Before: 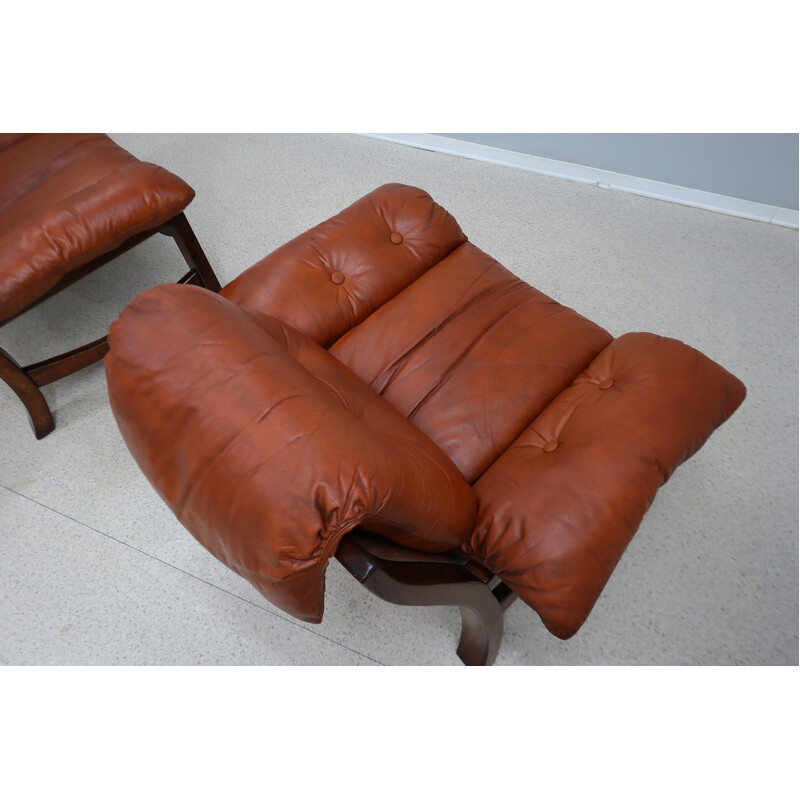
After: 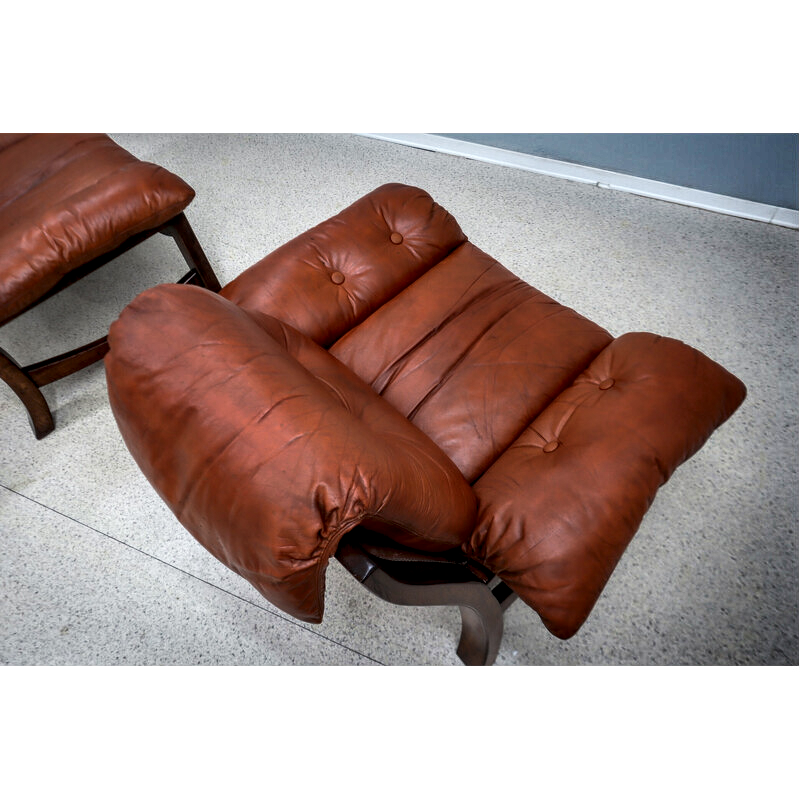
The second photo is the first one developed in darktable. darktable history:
shadows and highlights: shadows 58.47, soften with gaussian
base curve: curves: ch0 [(0, 0) (0.257, 0.25) (0.482, 0.586) (0.757, 0.871) (1, 1)], preserve colors none
local contrast: highlights 77%, shadows 56%, detail 175%, midtone range 0.428
